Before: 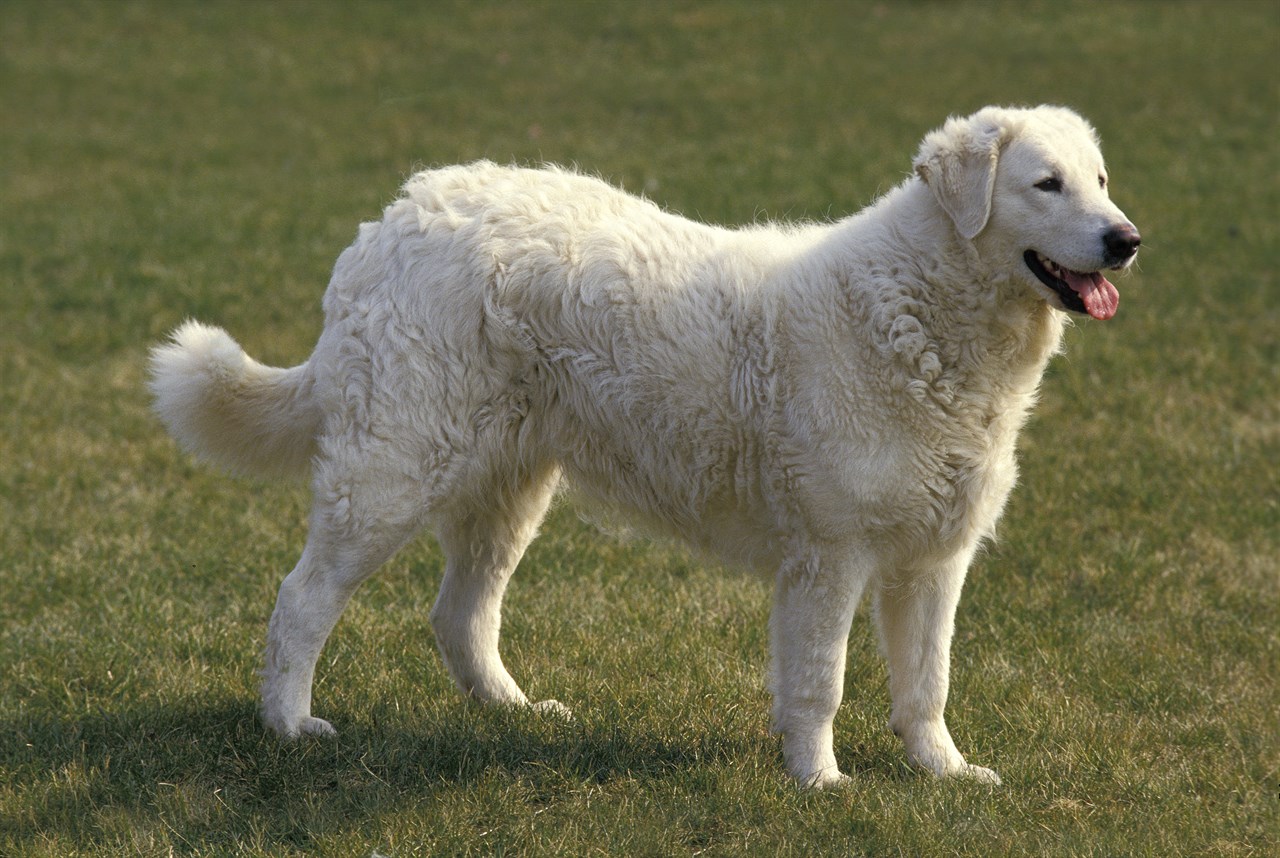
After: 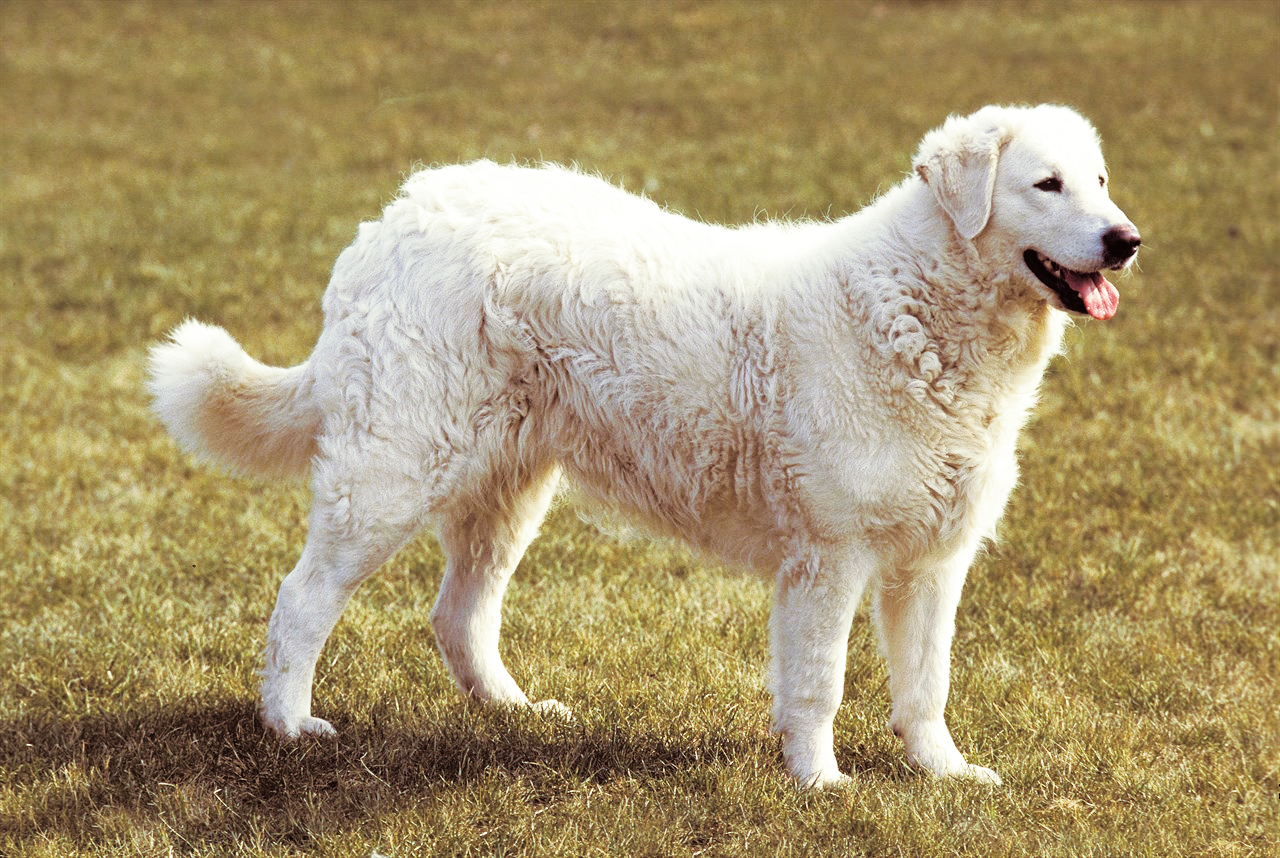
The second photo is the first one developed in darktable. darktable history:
base curve: curves: ch0 [(0, 0.003) (0.001, 0.002) (0.006, 0.004) (0.02, 0.022) (0.048, 0.086) (0.094, 0.234) (0.162, 0.431) (0.258, 0.629) (0.385, 0.8) (0.548, 0.918) (0.751, 0.988) (1, 1)], preserve colors none
split-toning: on, module defaults
